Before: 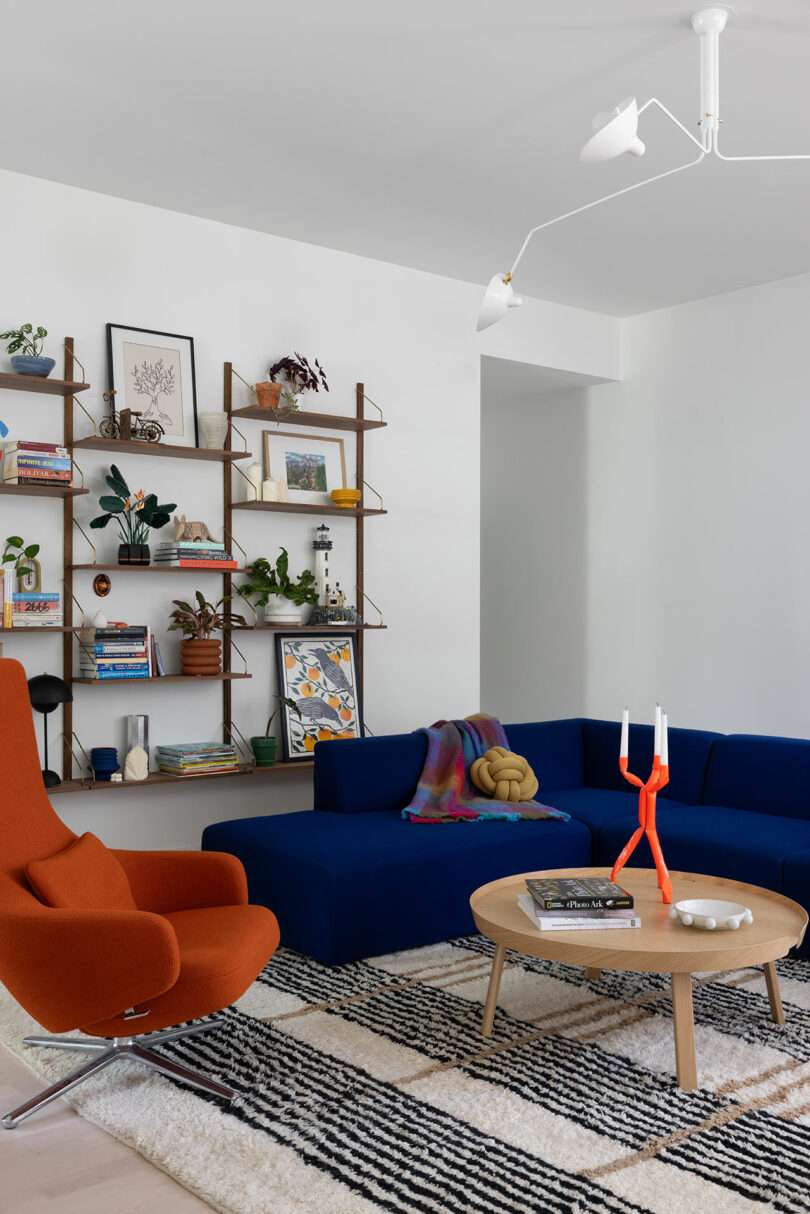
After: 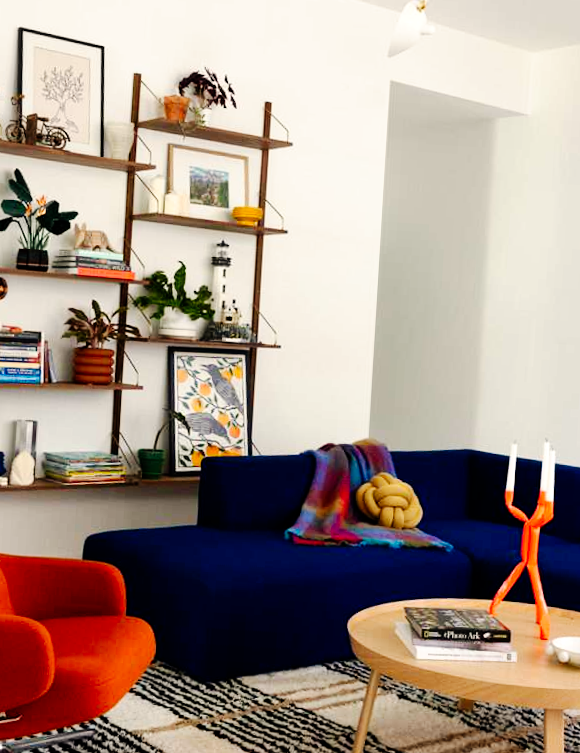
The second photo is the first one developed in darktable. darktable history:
crop and rotate: angle -3.37°, left 9.79%, top 20.73%, right 12.42%, bottom 11.82%
white balance: red 1.045, blue 0.932
exposure: exposure 0.3 EV, compensate highlight preservation false
tone curve: curves: ch0 [(0, 0) (0.003, 0) (0.011, 0.001) (0.025, 0.003) (0.044, 0.005) (0.069, 0.011) (0.1, 0.021) (0.136, 0.035) (0.177, 0.079) (0.224, 0.134) (0.277, 0.219) (0.335, 0.315) (0.399, 0.42) (0.468, 0.529) (0.543, 0.636) (0.623, 0.727) (0.709, 0.805) (0.801, 0.88) (0.898, 0.957) (1, 1)], preserve colors none
